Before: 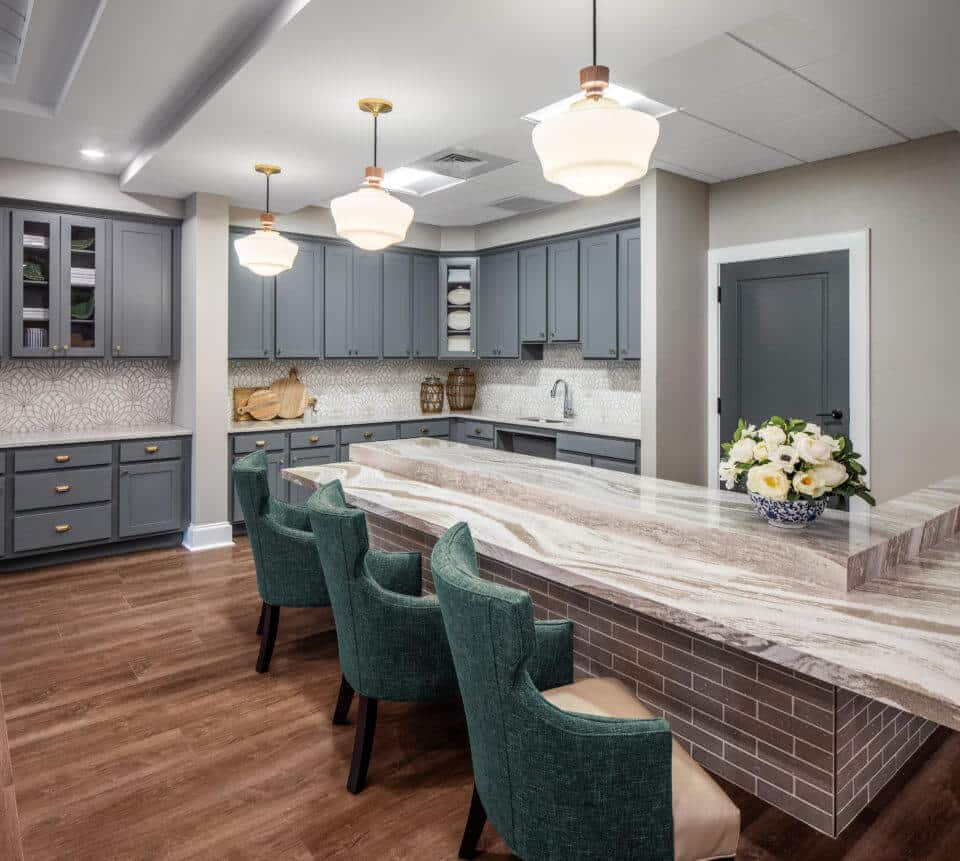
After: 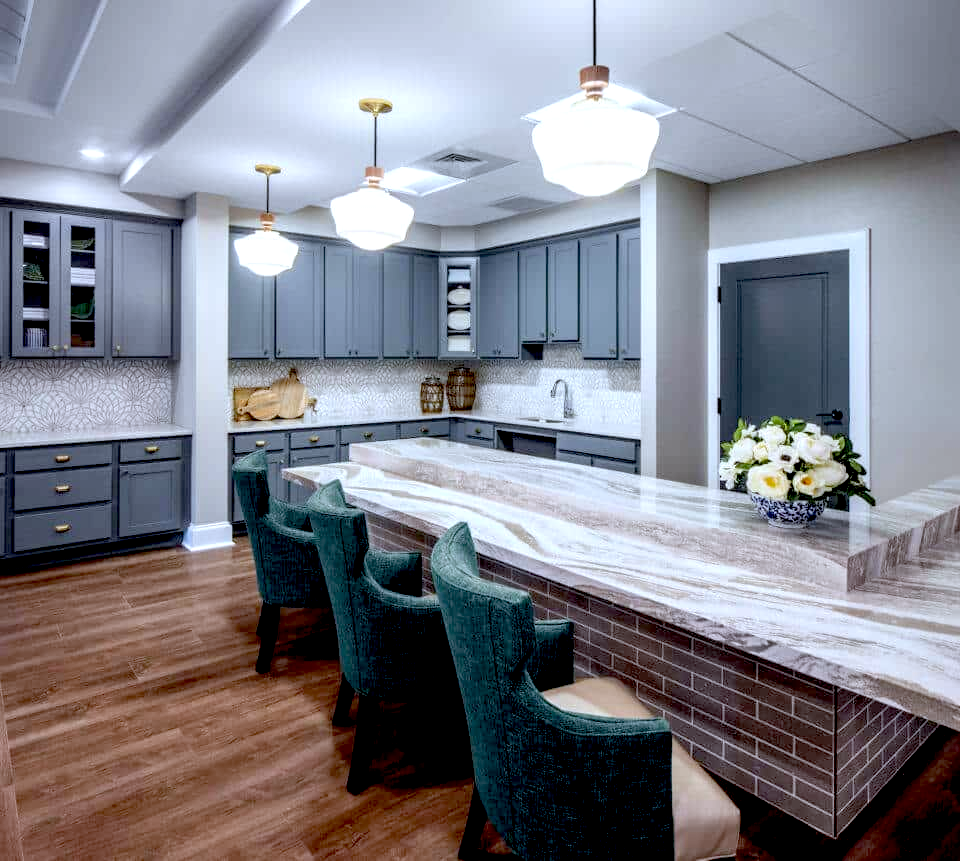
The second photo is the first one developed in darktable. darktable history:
white balance: red 0.931, blue 1.11
exposure: black level correction 0.031, exposure 0.304 EV, compensate highlight preservation false
